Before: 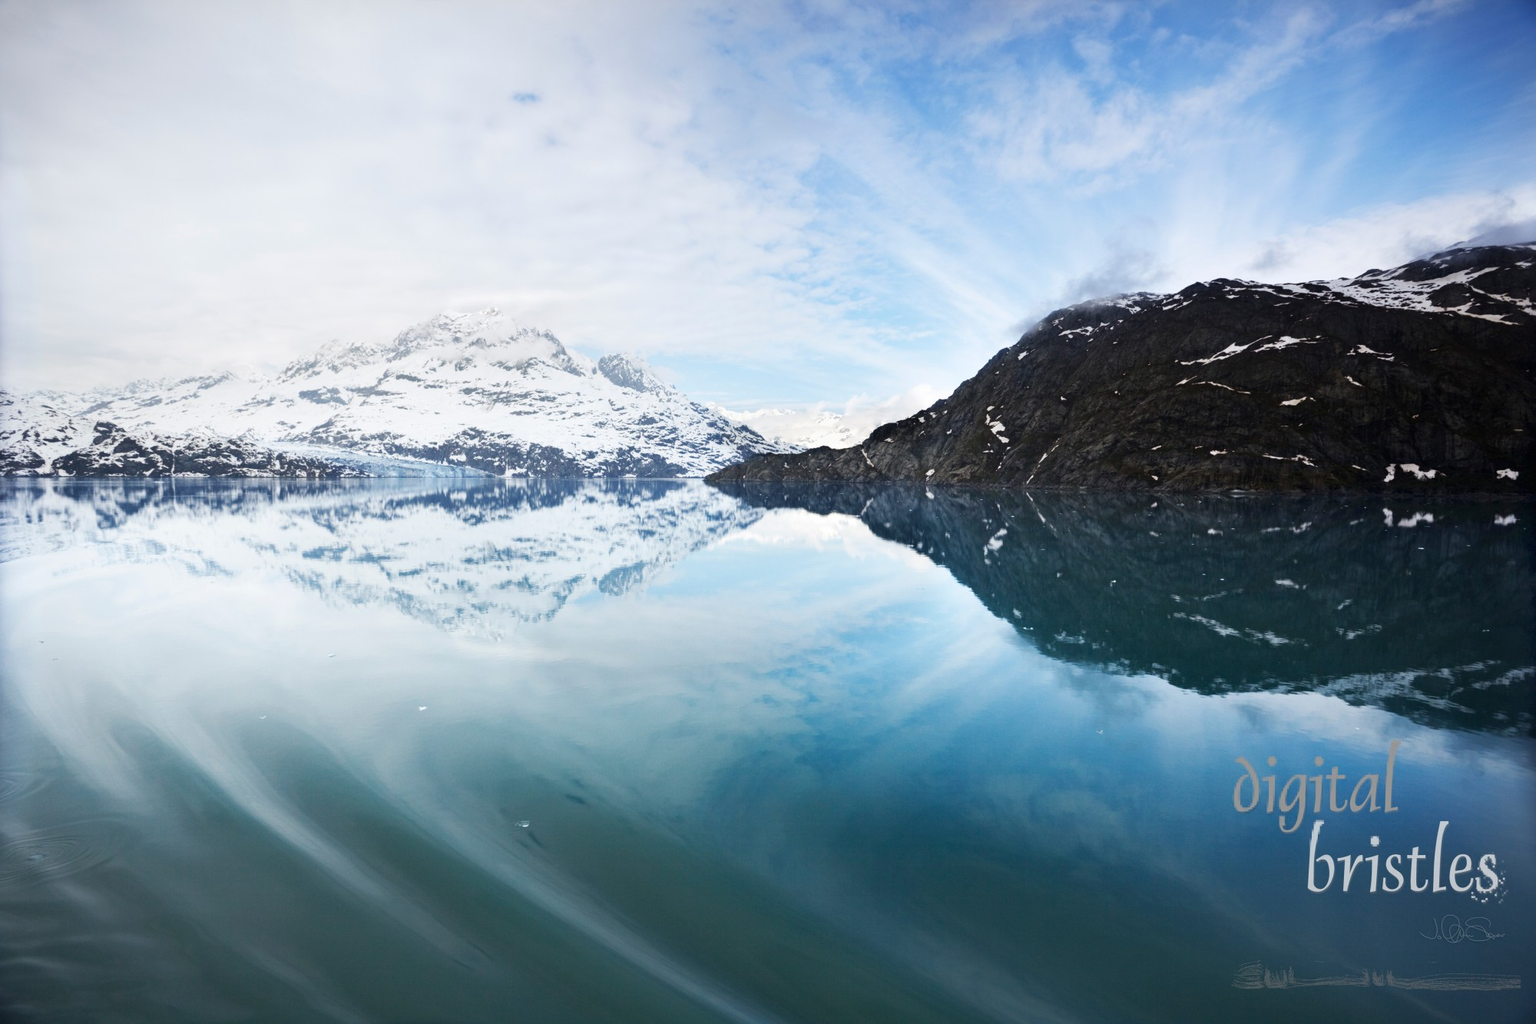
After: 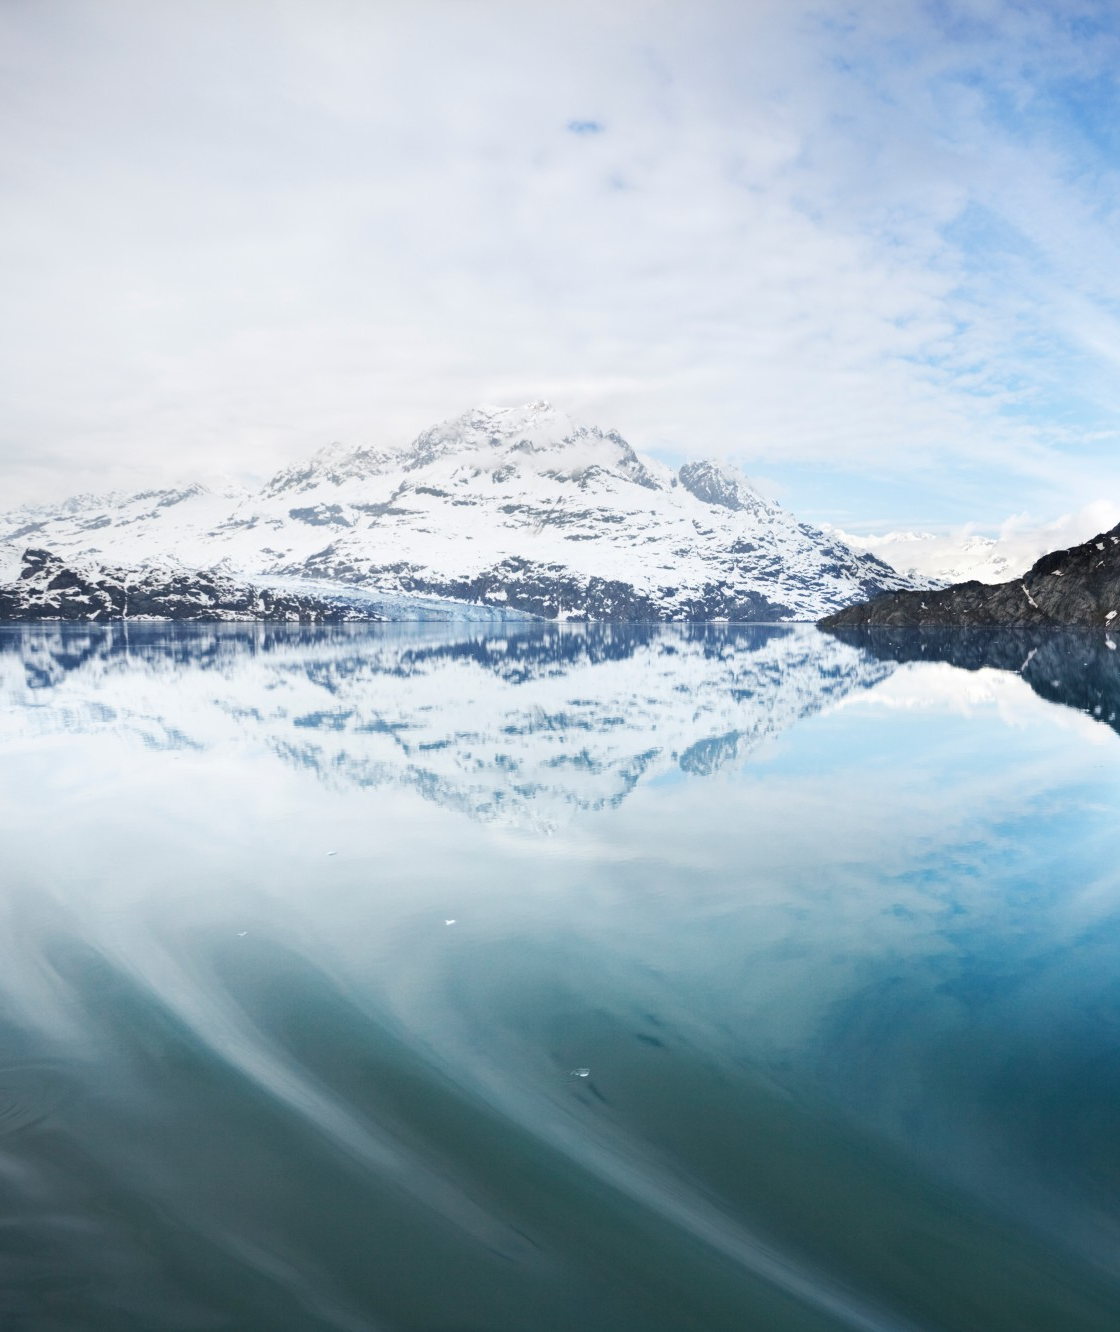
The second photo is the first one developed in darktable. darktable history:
crop: left 5.002%, right 38.959%
